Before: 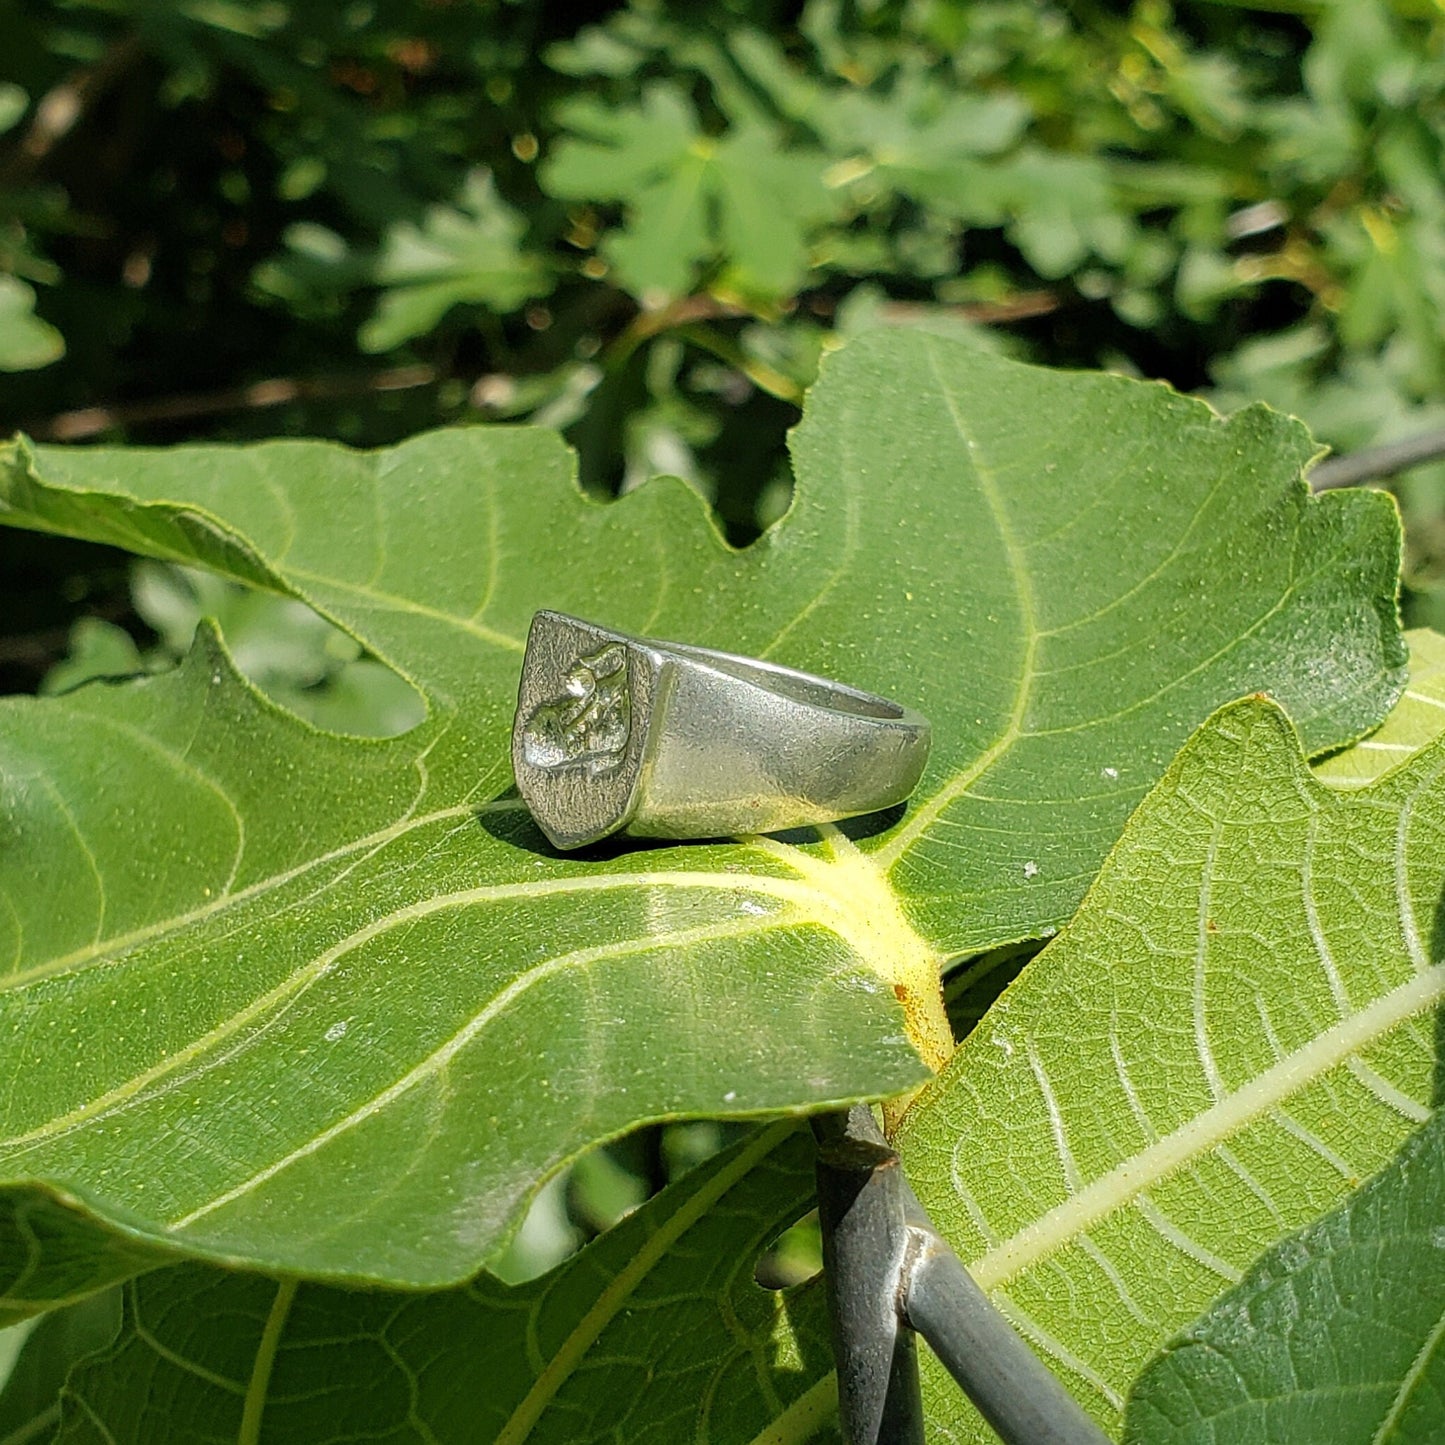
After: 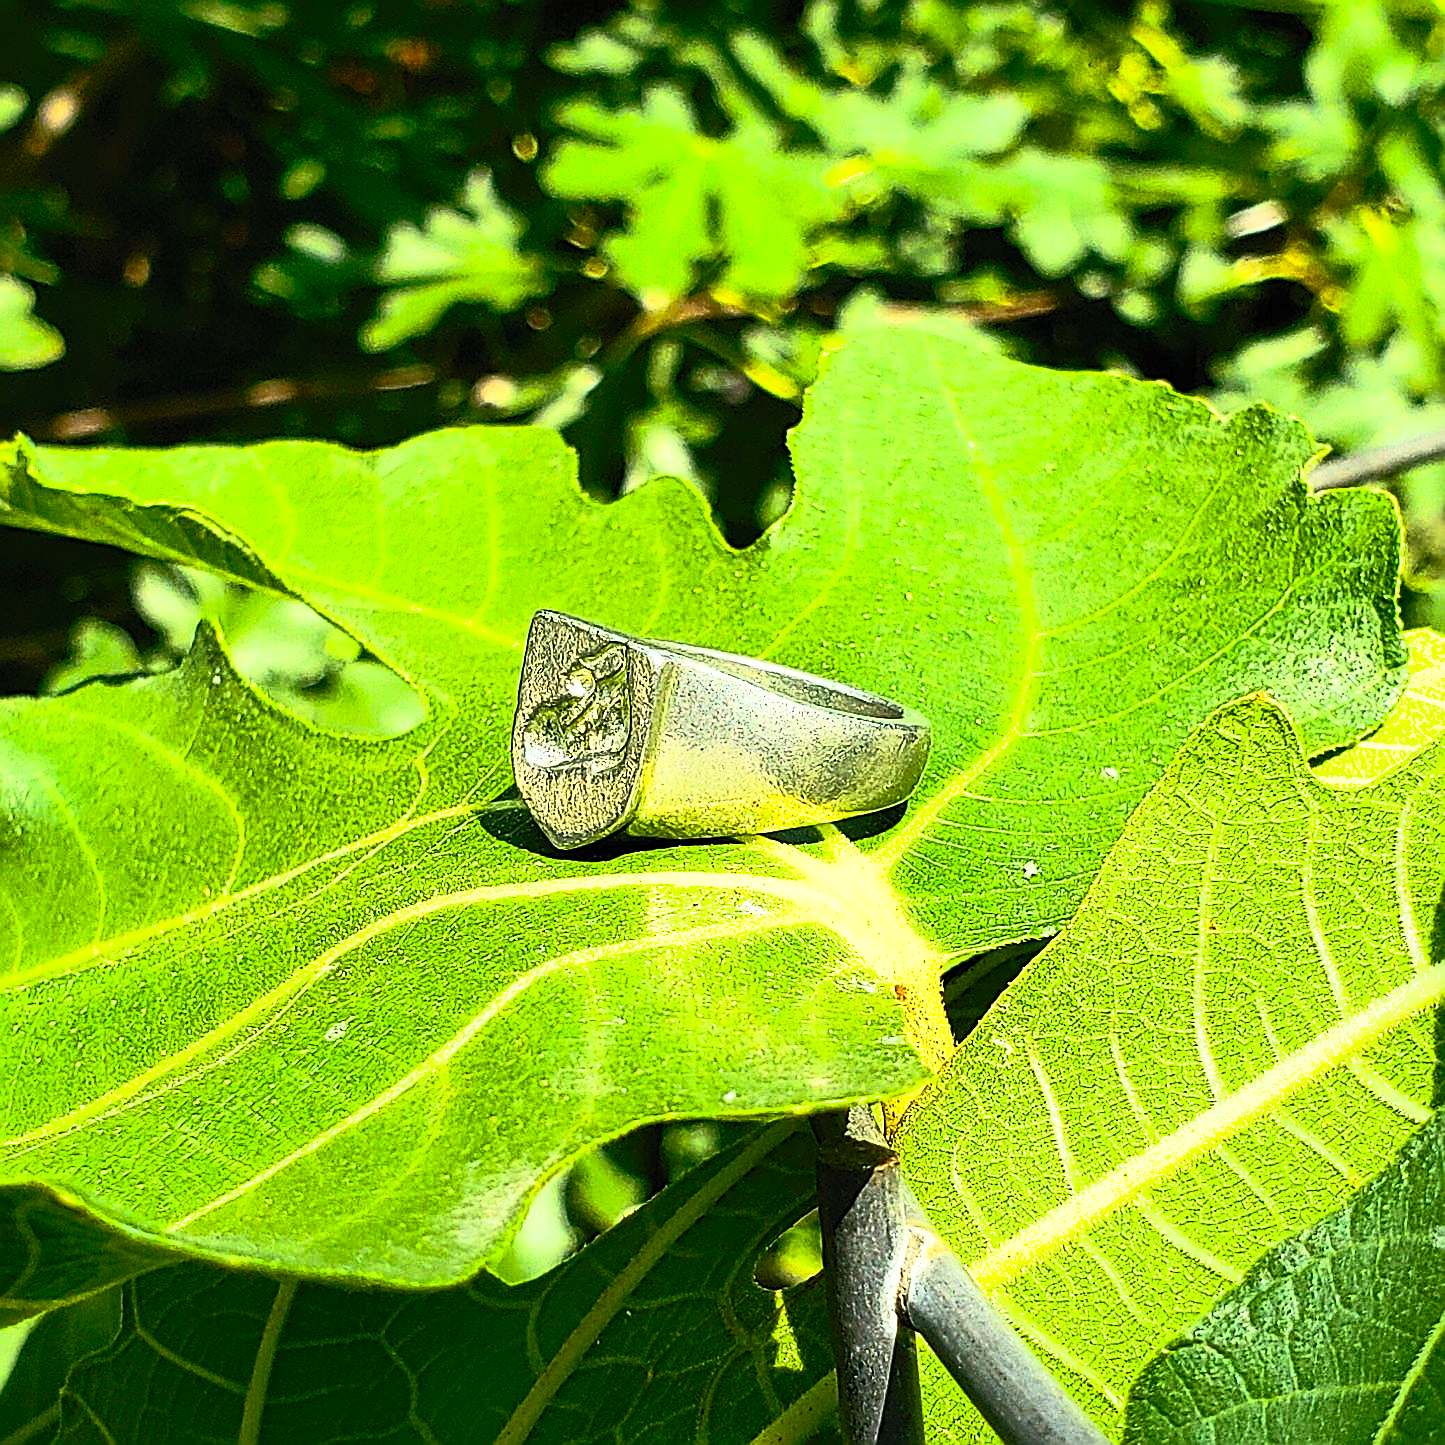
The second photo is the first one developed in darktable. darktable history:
tone equalizer: -8 EV -0.75 EV, -7 EV -0.7 EV, -6 EV -0.6 EV, -5 EV -0.4 EV, -3 EV 0.4 EV, -2 EV 0.6 EV, -1 EV 0.7 EV, +0 EV 0.75 EV, edges refinement/feathering 500, mask exposure compensation -1.57 EV, preserve details no
shadows and highlights: on, module defaults
color balance rgb: perceptual saturation grading › global saturation 20%, global vibrance 20%
sharpen: amount 1
contrast brightness saturation: contrast 0.62, brightness 0.34, saturation 0.14
